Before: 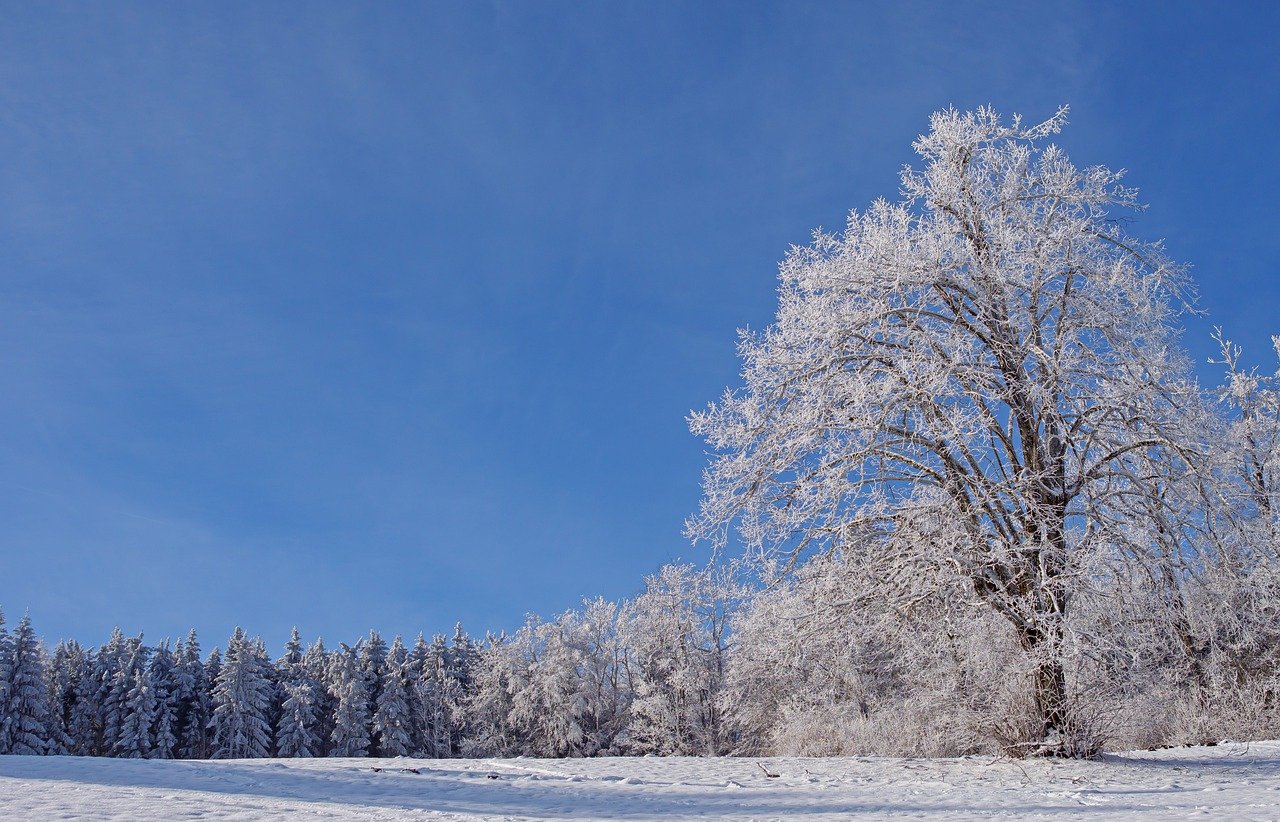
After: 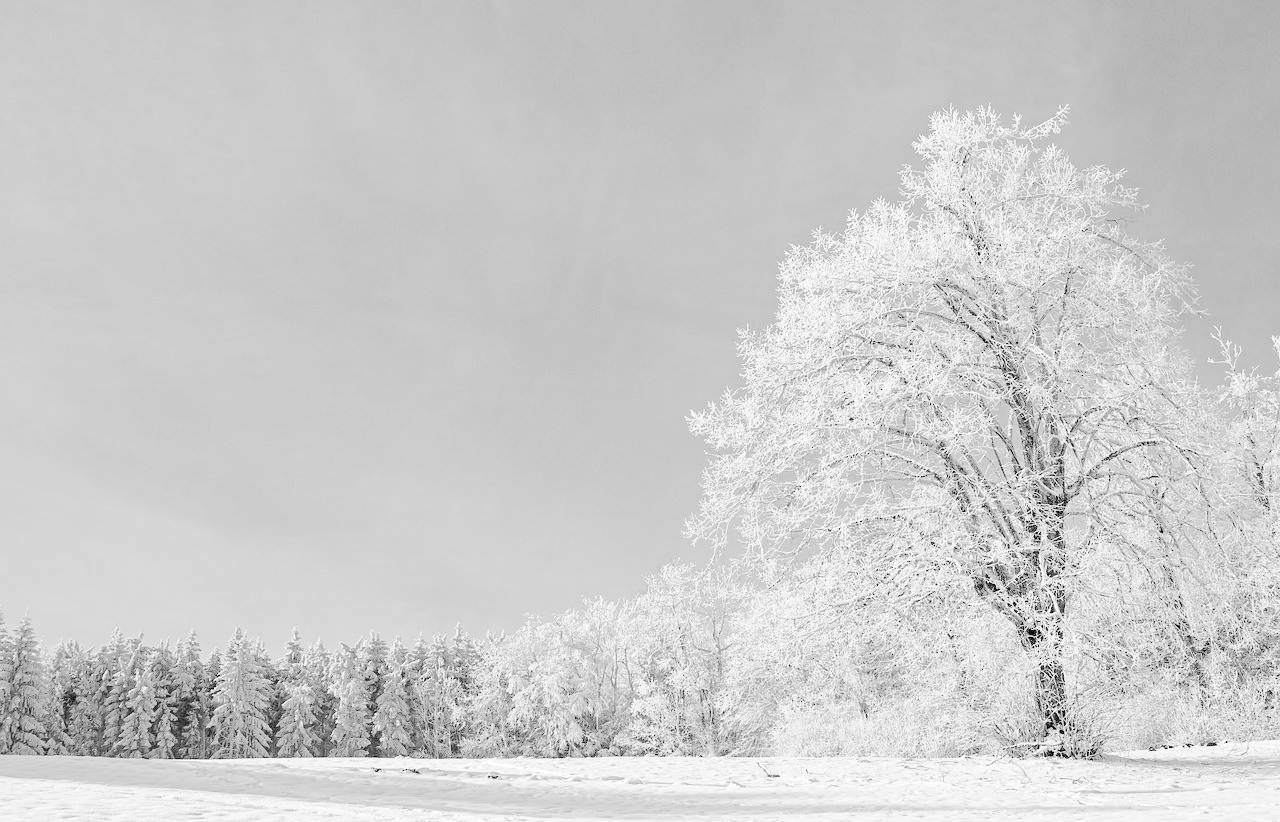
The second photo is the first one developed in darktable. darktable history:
tone curve: curves: ch0 [(0, 0) (0.003, 0) (0.011, 0.002) (0.025, 0.004) (0.044, 0.007) (0.069, 0.015) (0.1, 0.025) (0.136, 0.04) (0.177, 0.09) (0.224, 0.152) (0.277, 0.239) (0.335, 0.335) (0.399, 0.43) (0.468, 0.524) (0.543, 0.621) (0.623, 0.712) (0.709, 0.792) (0.801, 0.871) (0.898, 0.951) (1, 1)], preserve colors none
color look up table: target L [101.33, 85.86, 87.37, 69.22, 66.45, 76.3, 65.65, 48.84, 49.73, 44.67, 30.57, 24.68, 11.06, 200.64, 72.15, 92.43, 81.64, 75.47, 62.88, 70.46, 67.25, 56.1, 44.96, 36.72, 45.86, 33.7, 82.05, 75.88, 71.73, 72.15, 71.73, 67.25, 57.75, 47.94, 55.8, 44.37, 53.98, 51.85, 36.72, 41.11, 27.93, 31.34, 16.74, 5.978, 70.89, 78.38, 59.81, 60.5, 25.54], target a [0.001, 0, 0, 0, -0.001, -0.001, 0, 0.001 ×6, 0, 0, -0.004, 0 ×5, 0.001 ×5, 0 ×7, 0.001, 0, 0.001, 0, 0.001 ×7, -0.005, 0, 0, -0.003, 0.001], target b [-0.002, 0.003 ×4, 0.005, 0.003, -0.002, -0.002, -0.003, -0.005, -0.004, -0.002, 0, 0.005, 0.034, 0.004, 0.004, 0, 0.005, 0.003, -0.002, -0.003, -0.003, -0.003, -0.004, 0.004, 0.004, 0.005, 0.005, 0.005, 0.003, 0, -0.002, -0.002, -0.003, -0.002, -0.002, -0.003, -0.003, -0.004, -0.004, -0.003, -0.002, 0.004, 0.005, 0, -0.001, -0.004], num patches 49
